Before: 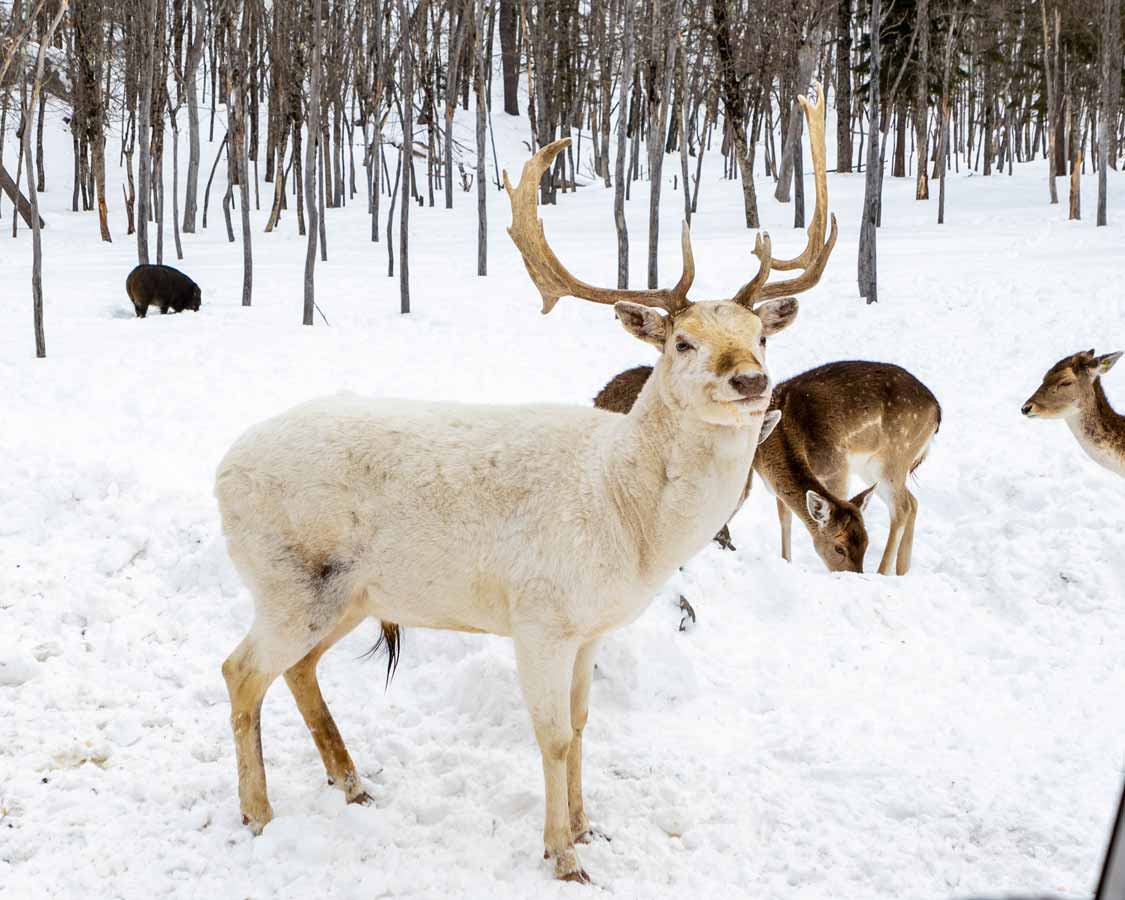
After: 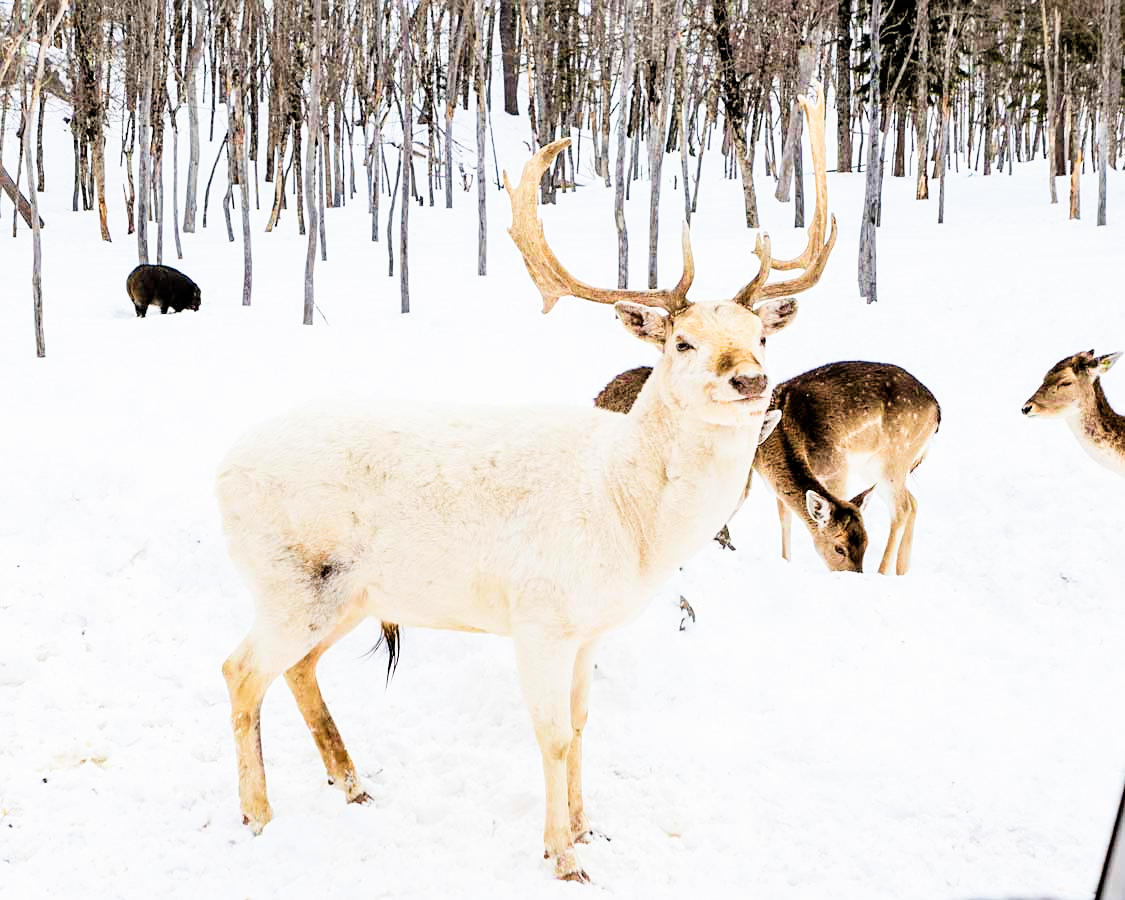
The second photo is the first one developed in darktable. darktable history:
sharpen: amount 0.202
filmic rgb: black relative exposure -5.02 EV, white relative exposure 3.99 EV, hardness 2.89, contrast 1.298, highlights saturation mix -29.28%
exposure: black level correction 0, exposure 1.2 EV, compensate highlight preservation false
velvia: on, module defaults
